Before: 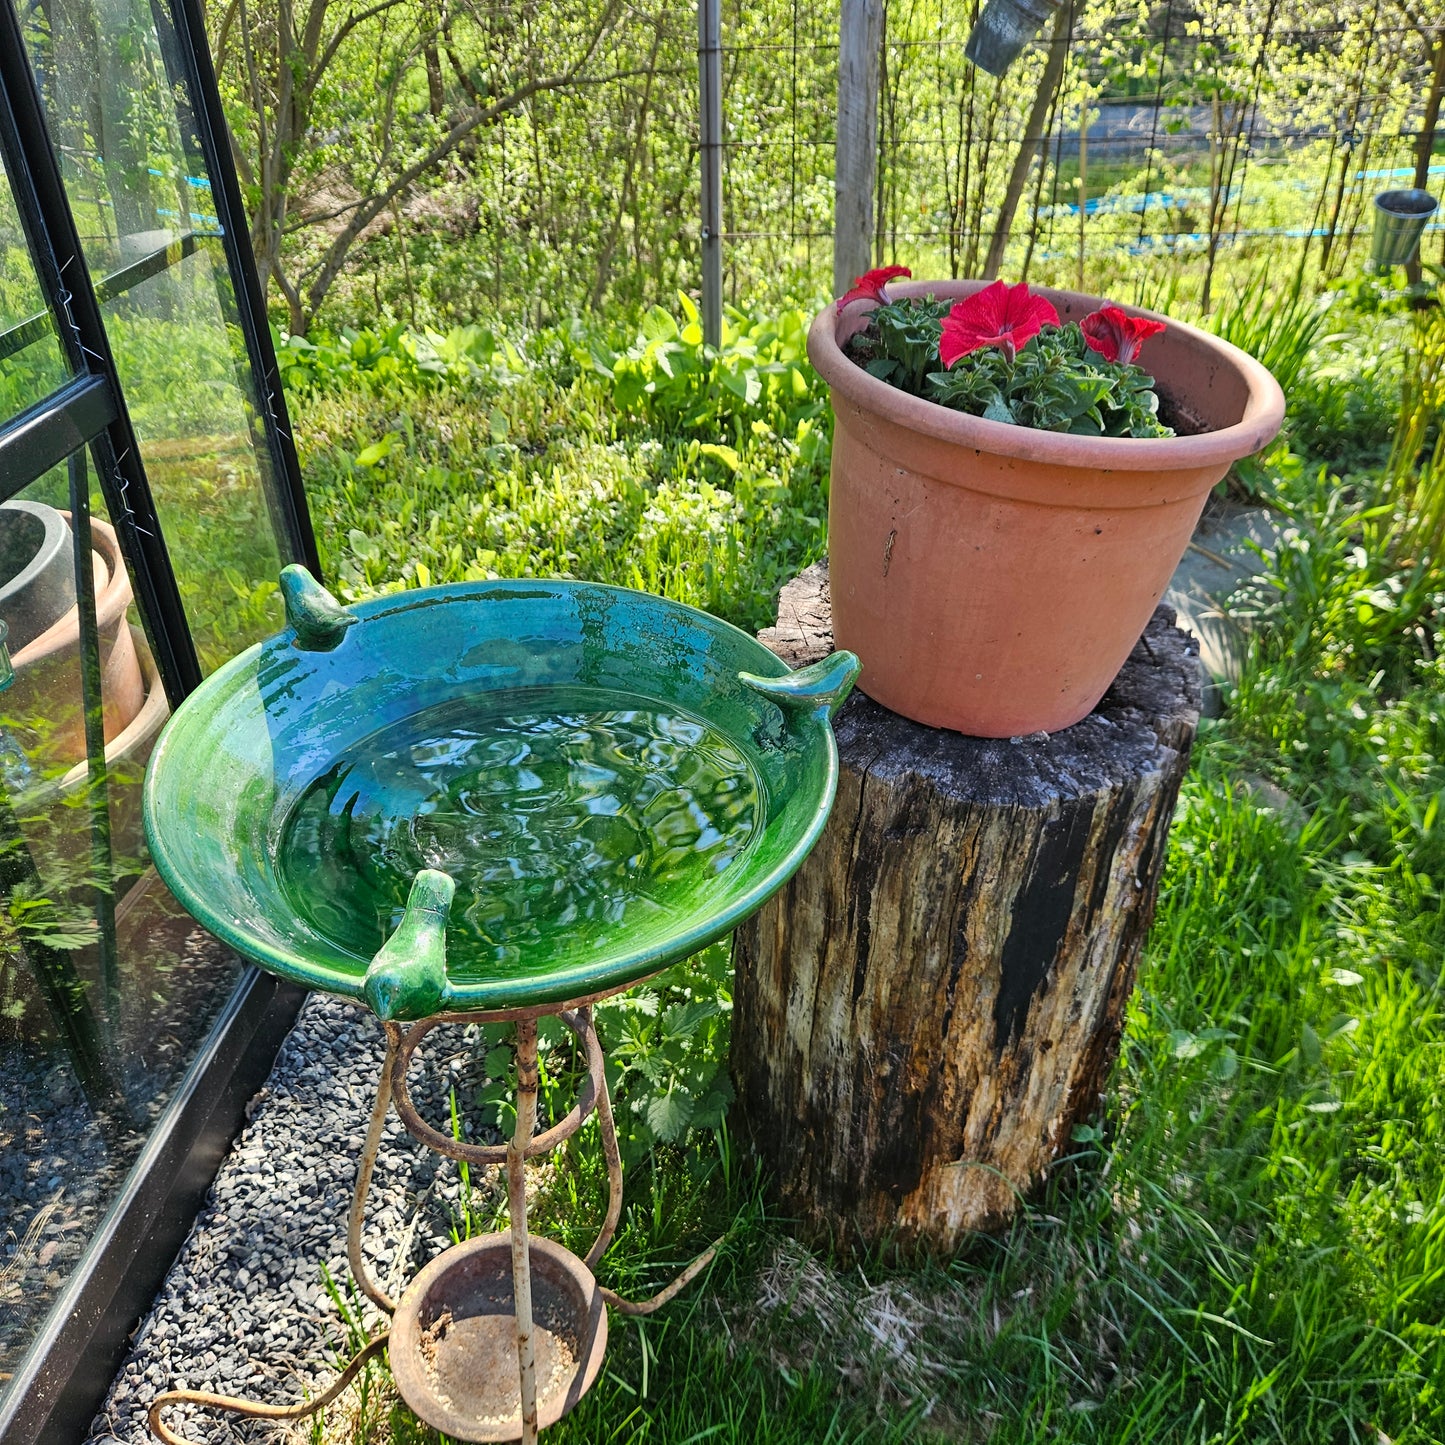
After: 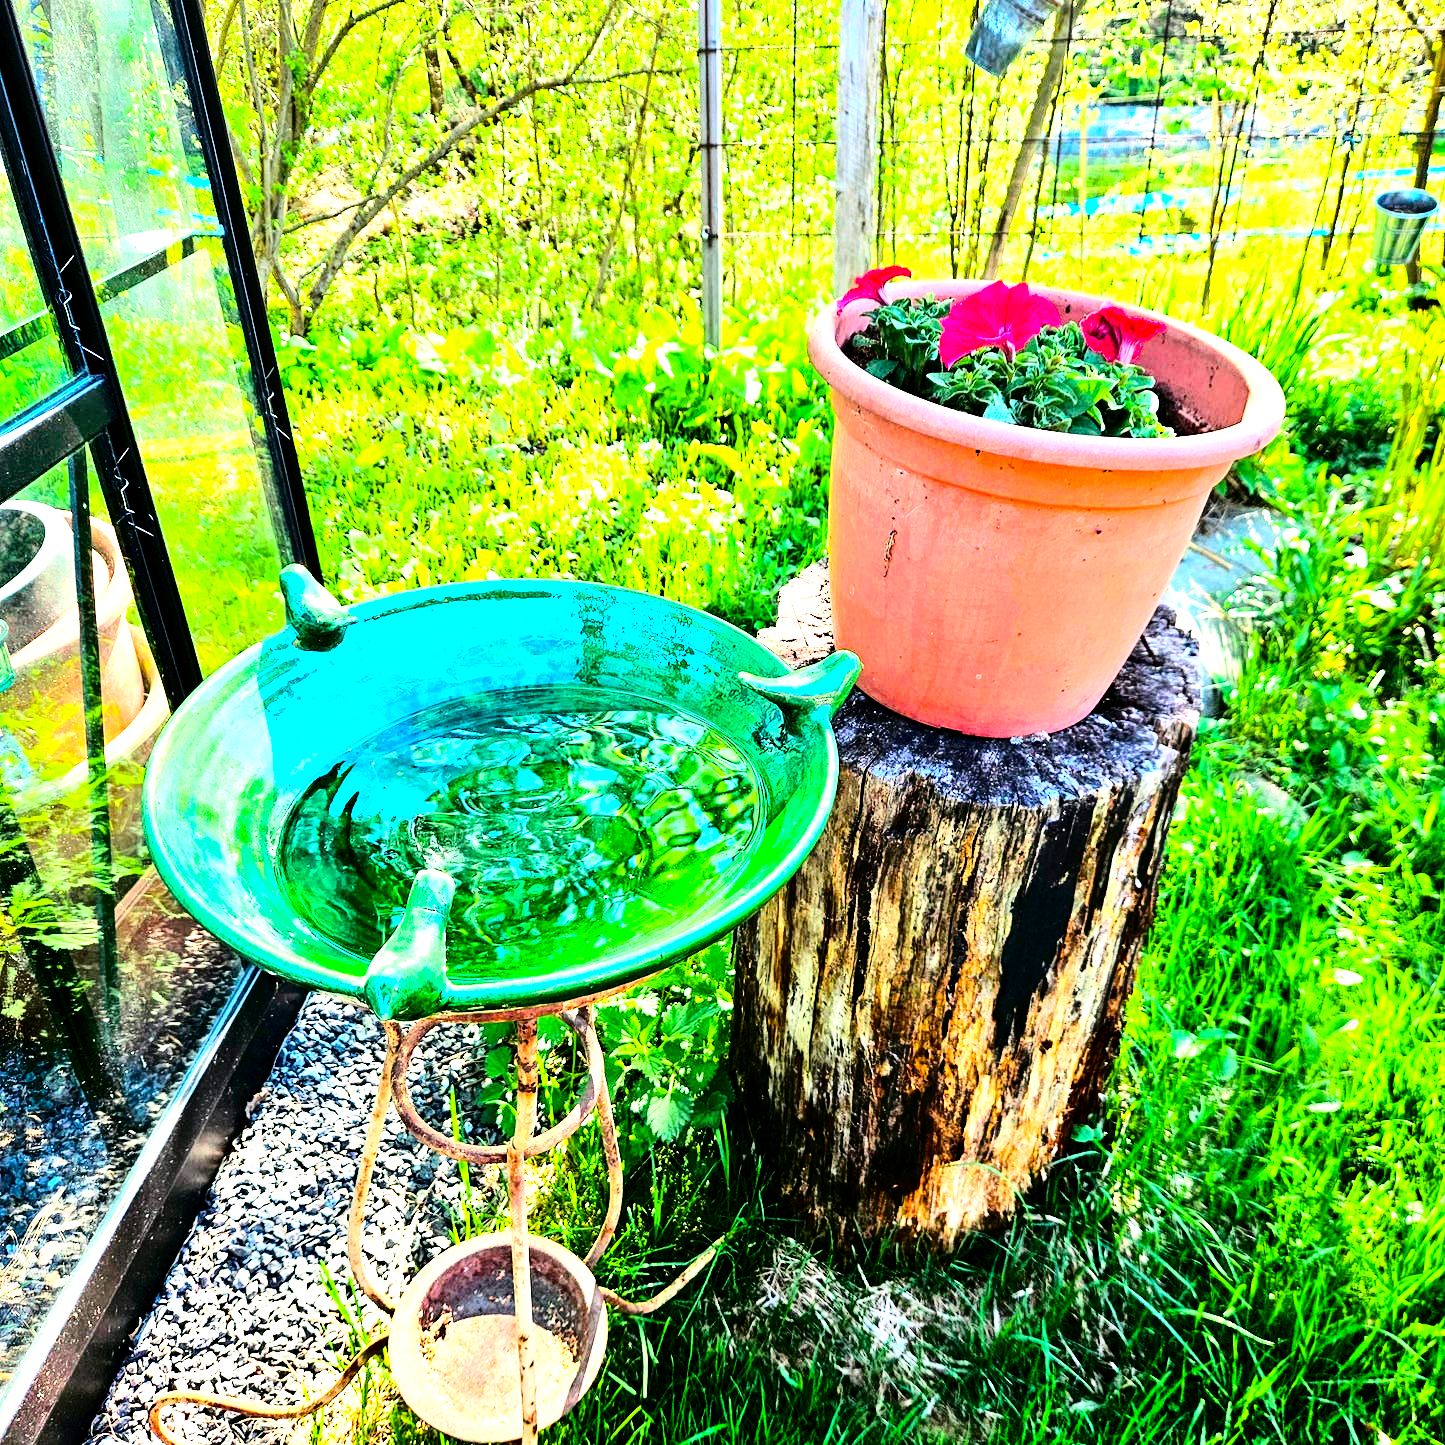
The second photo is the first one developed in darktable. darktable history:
color balance rgb: global offset › luminance -0.512%, perceptual saturation grading › global saturation 37.151%, perceptual saturation grading › shadows 35.618%
tone equalizer: -8 EV -1.08 EV, -7 EV -1.02 EV, -6 EV -0.856 EV, -5 EV -0.612 EV, -3 EV 0.548 EV, -2 EV 0.878 EV, -1 EV 0.989 EV, +0 EV 1.05 EV, edges refinement/feathering 500, mask exposure compensation -1.57 EV, preserve details no
tone curve: curves: ch0 [(0, 0) (0.059, 0.027) (0.162, 0.125) (0.304, 0.279) (0.547, 0.532) (0.828, 0.815) (1, 0.983)]; ch1 [(0, 0) (0.23, 0.166) (0.34, 0.298) (0.371, 0.334) (0.435, 0.413) (0.477, 0.469) (0.499, 0.498) (0.529, 0.544) (0.559, 0.587) (0.743, 0.798) (1, 1)]; ch2 [(0, 0) (0.431, 0.414) (0.498, 0.503) (0.524, 0.531) (0.568, 0.567) (0.6, 0.597) (0.643, 0.631) (0.74, 0.721) (1, 1)], color space Lab, independent channels, preserve colors none
exposure: black level correction 0, exposure 1.095 EV, compensate highlight preservation false
base curve: curves: ch0 [(0, 0) (0.036, 0.025) (0.121, 0.166) (0.206, 0.329) (0.605, 0.79) (1, 1)]
